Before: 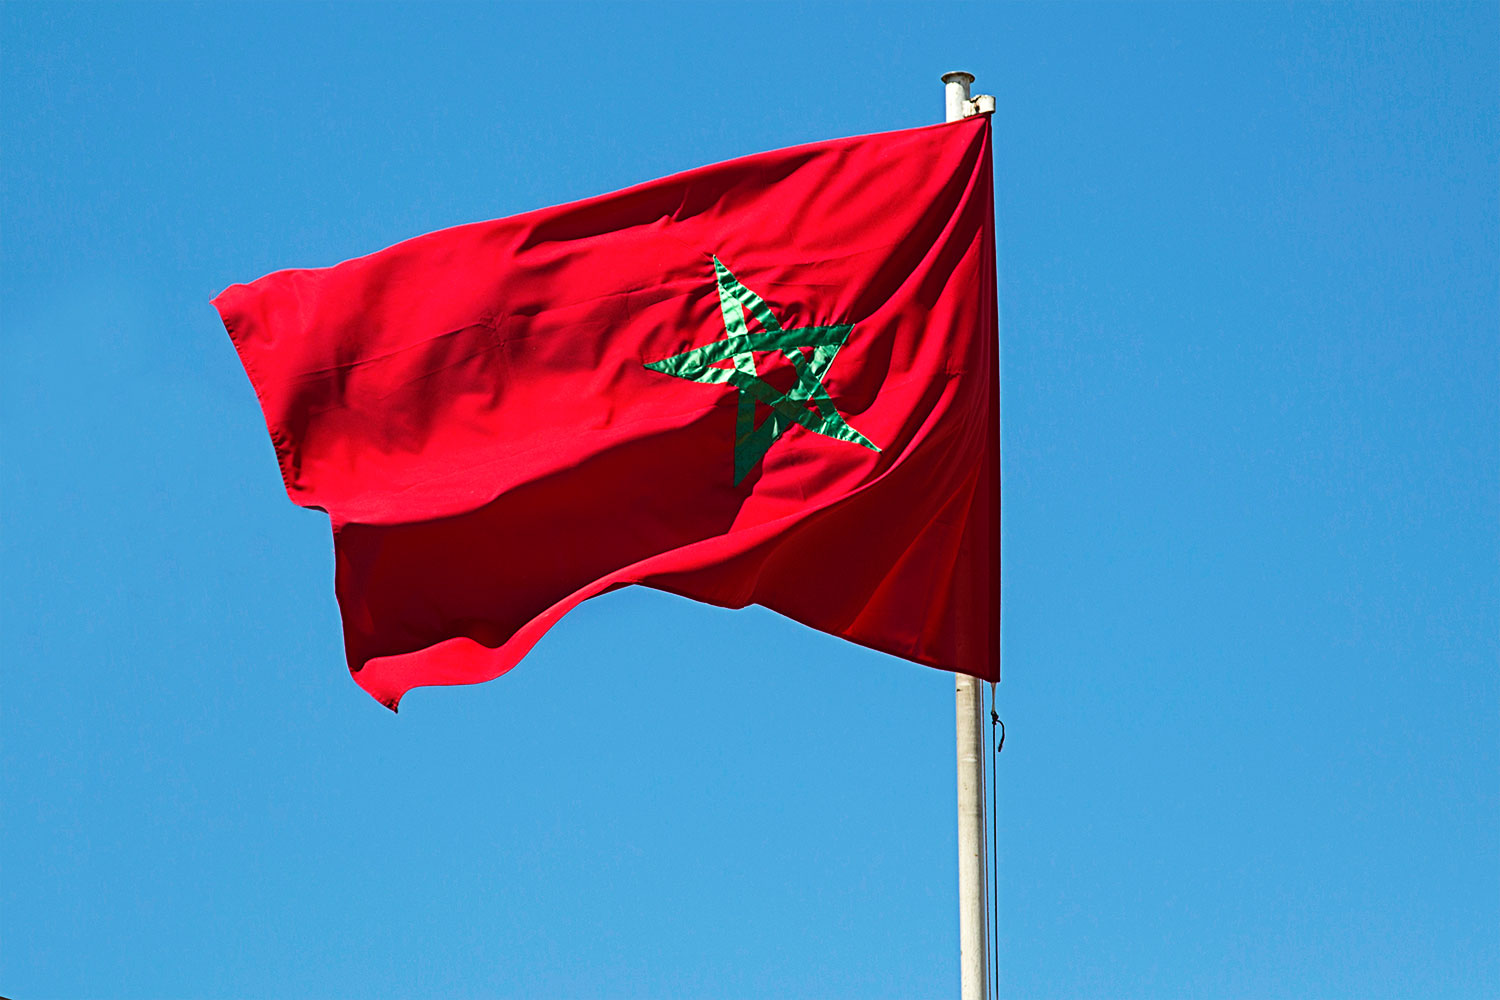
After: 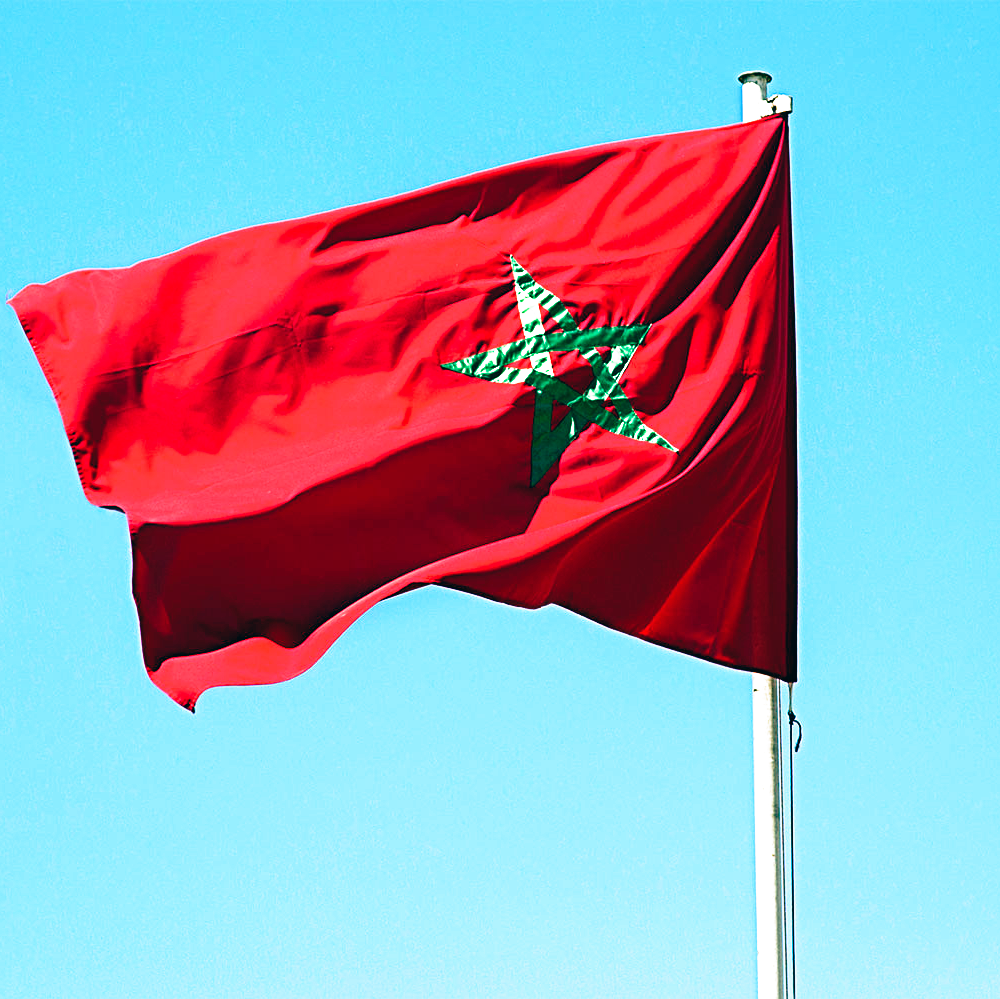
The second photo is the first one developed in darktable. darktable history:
filmic rgb: middle gray luminance 8.8%, black relative exposure -6.3 EV, white relative exposure 2.7 EV, threshold 6 EV, target black luminance 0%, hardness 4.74, latitude 73.47%, contrast 1.332, shadows ↔ highlights balance 10.13%, add noise in highlights 0, preserve chrominance no, color science v3 (2019), use custom middle-gray values true, iterations of high-quality reconstruction 0, contrast in highlights soft, enable highlight reconstruction true
color balance: lift [1.005, 0.99, 1.007, 1.01], gamma [1, 0.979, 1.011, 1.021], gain [0.923, 1.098, 1.025, 0.902], input saturation 90.45%, contrast 7.73%, output saturation 105.91%
crop and rotate: left 13.537%, right 19.796%
